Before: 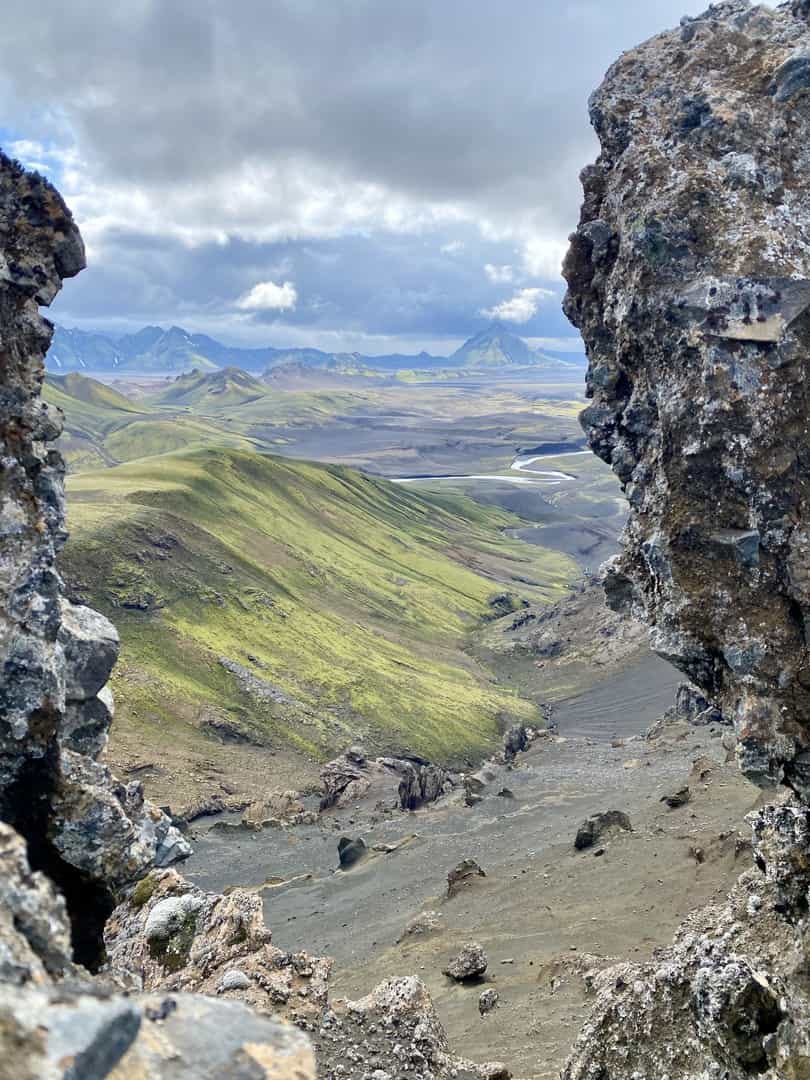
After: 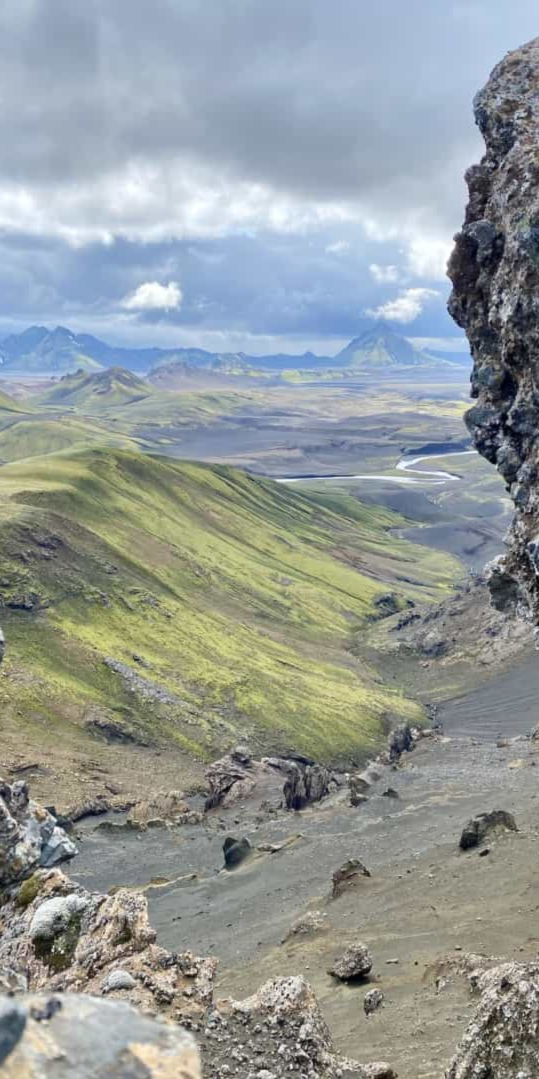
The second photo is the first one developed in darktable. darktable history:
crop and rotate: left 14.292%, right 19.041%
lowpass: radius 0.5, unbound 0
